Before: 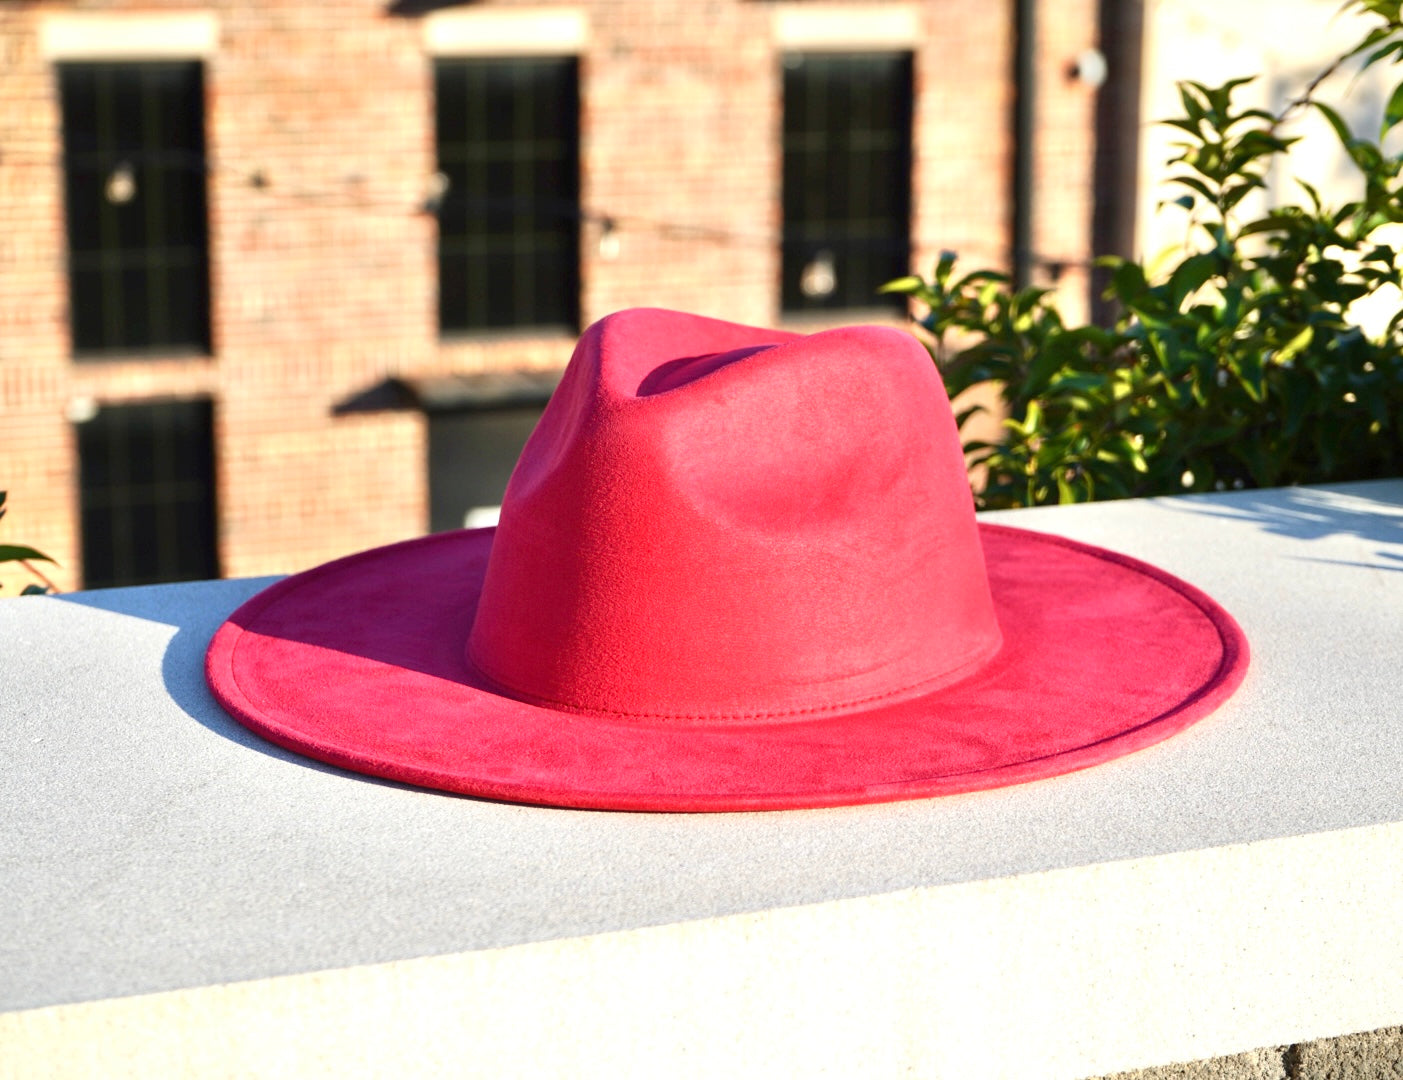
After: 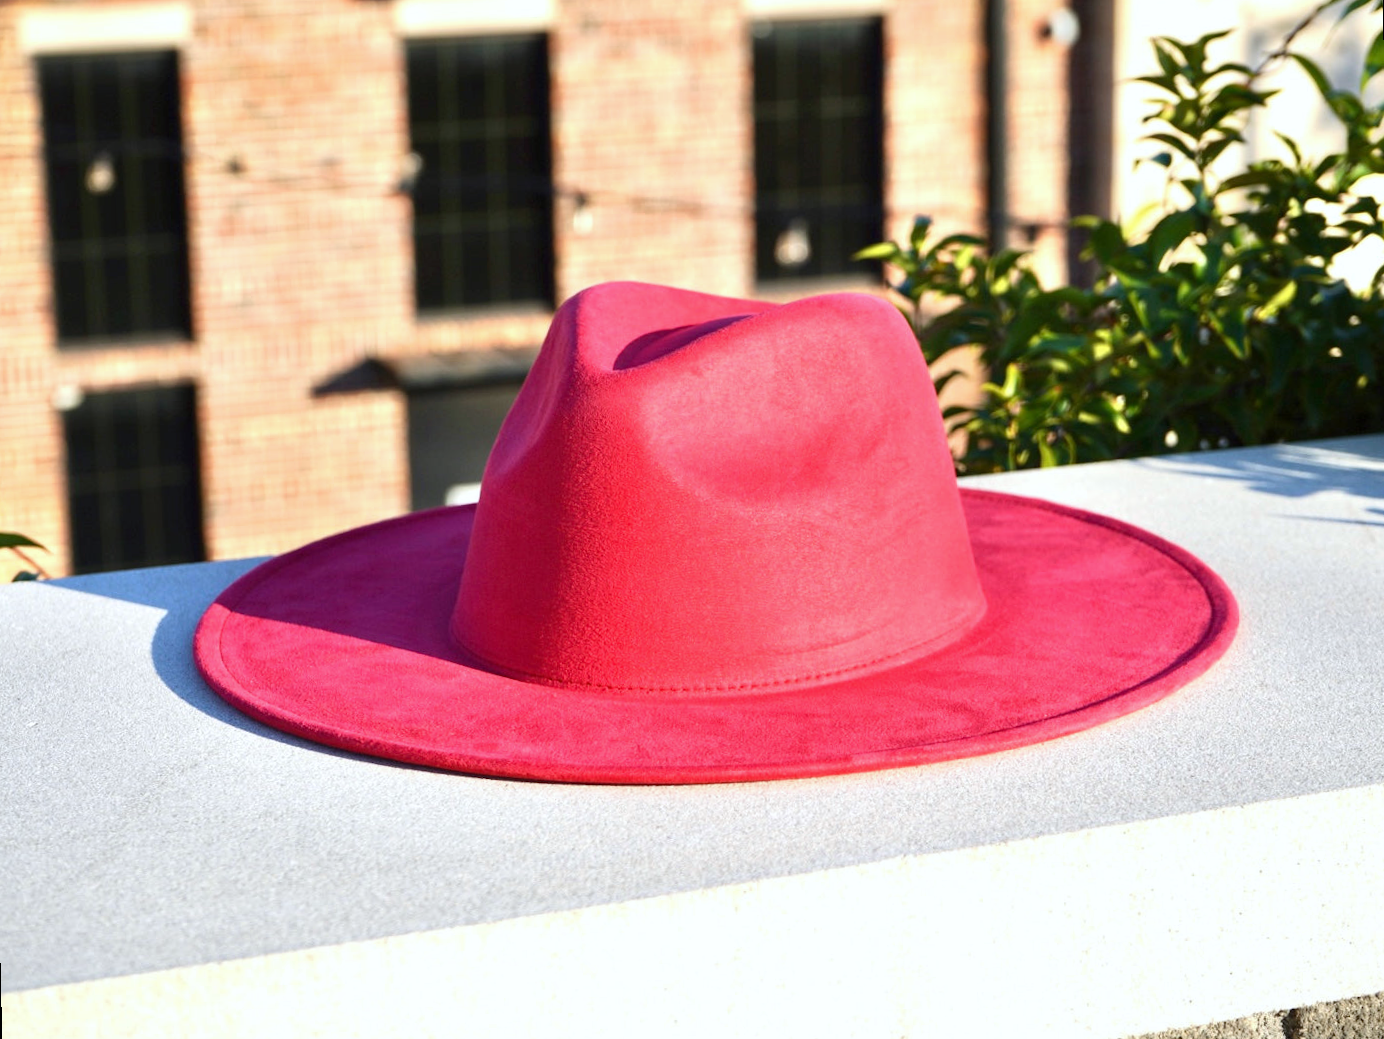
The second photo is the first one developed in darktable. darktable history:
rotate and perspective: rotation -1.32°, lens shift (horizontal) -0.031, crop left 0.015, crop right 0.985, crop top 0.047, crop bottom 0.982
white balance: red 0.98, blue 1.034
